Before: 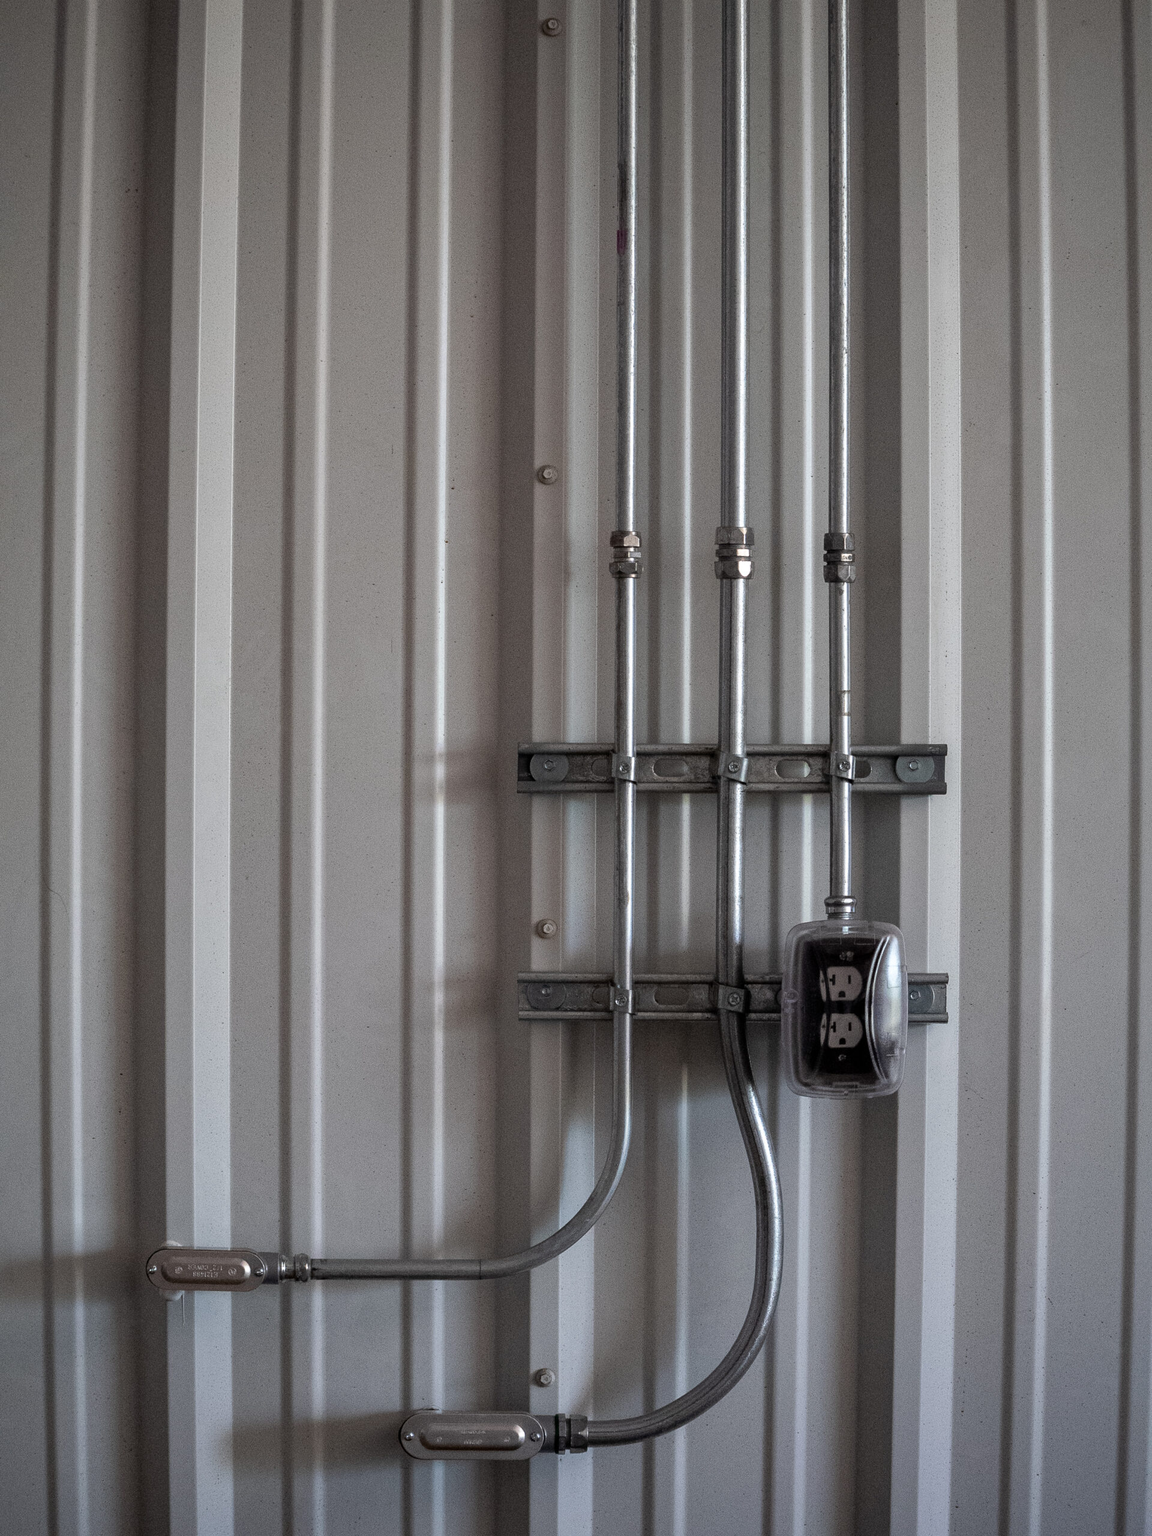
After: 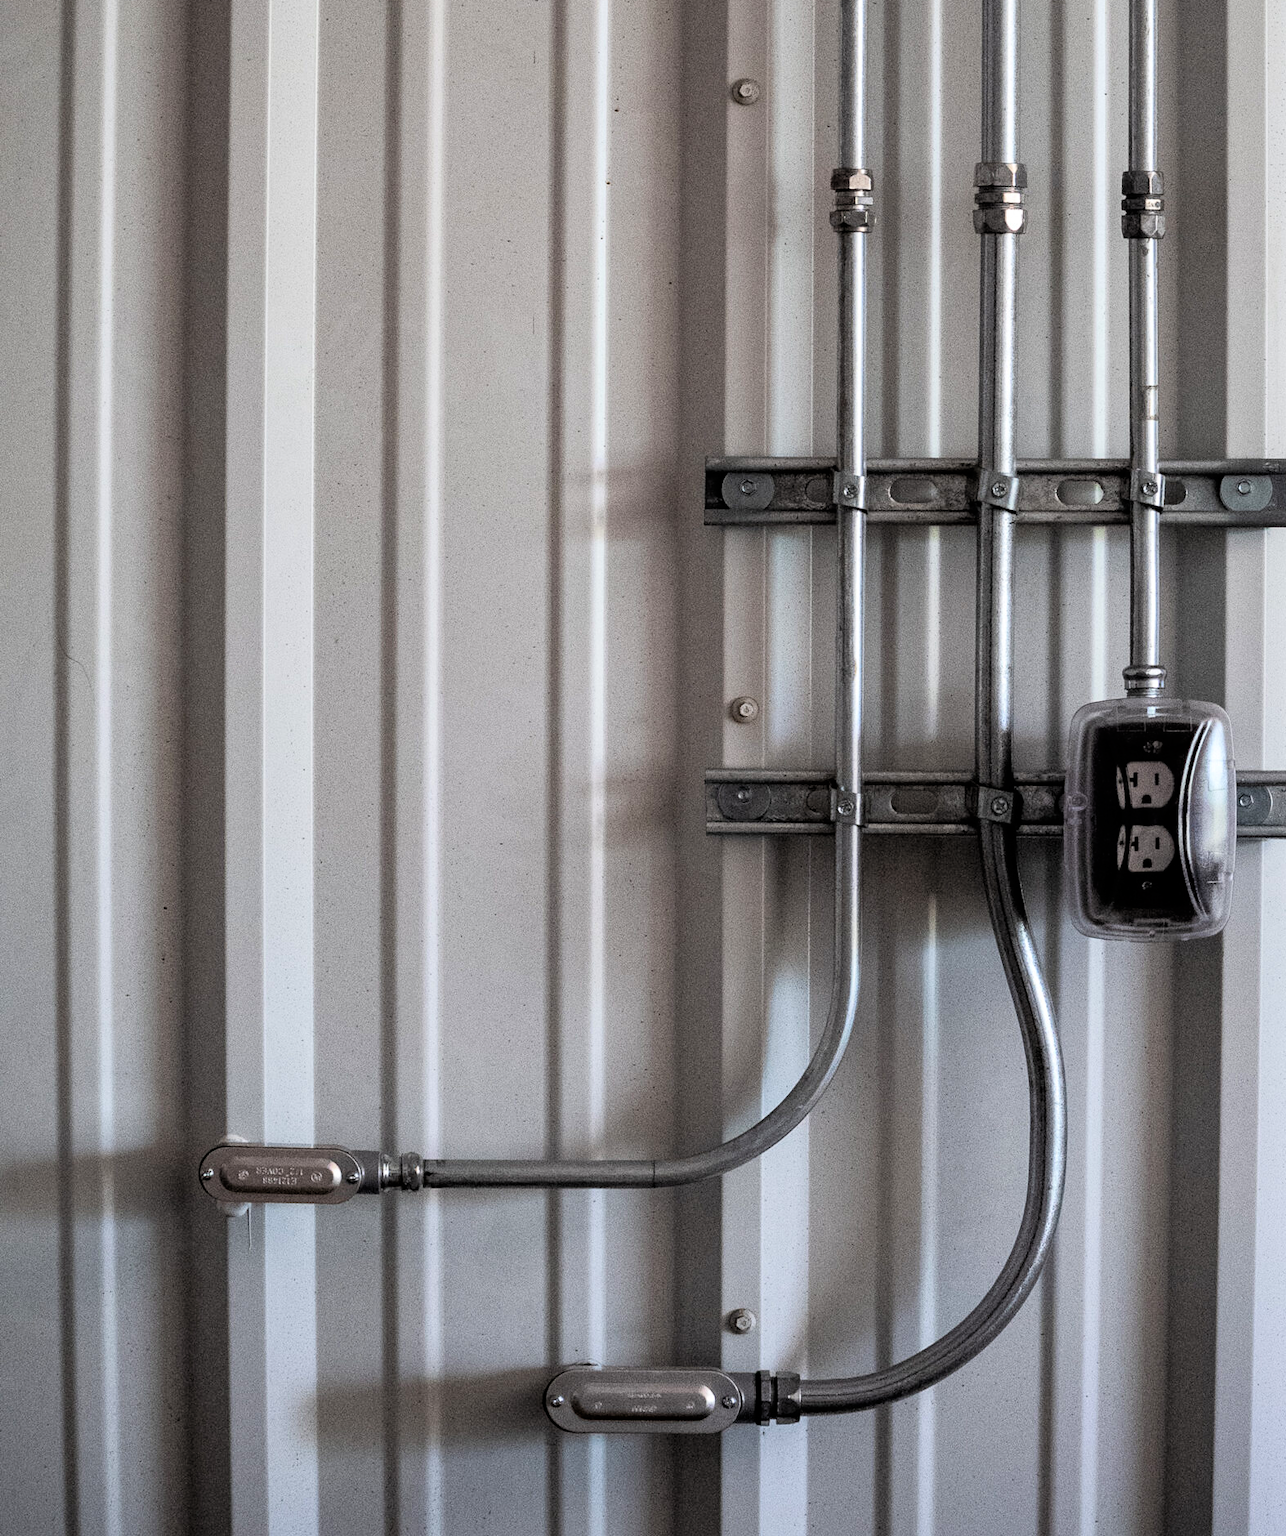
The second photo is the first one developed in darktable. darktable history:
crop: top 26.531%, right 17.959%
tone curve: curves: ch0 [(0, 0) (0.082, 0.02) (0.129, 0.078) (0.275, 0.301) (0.67, 0.809) (1, 1)], color space Lab, linked channels, preserve colors none
